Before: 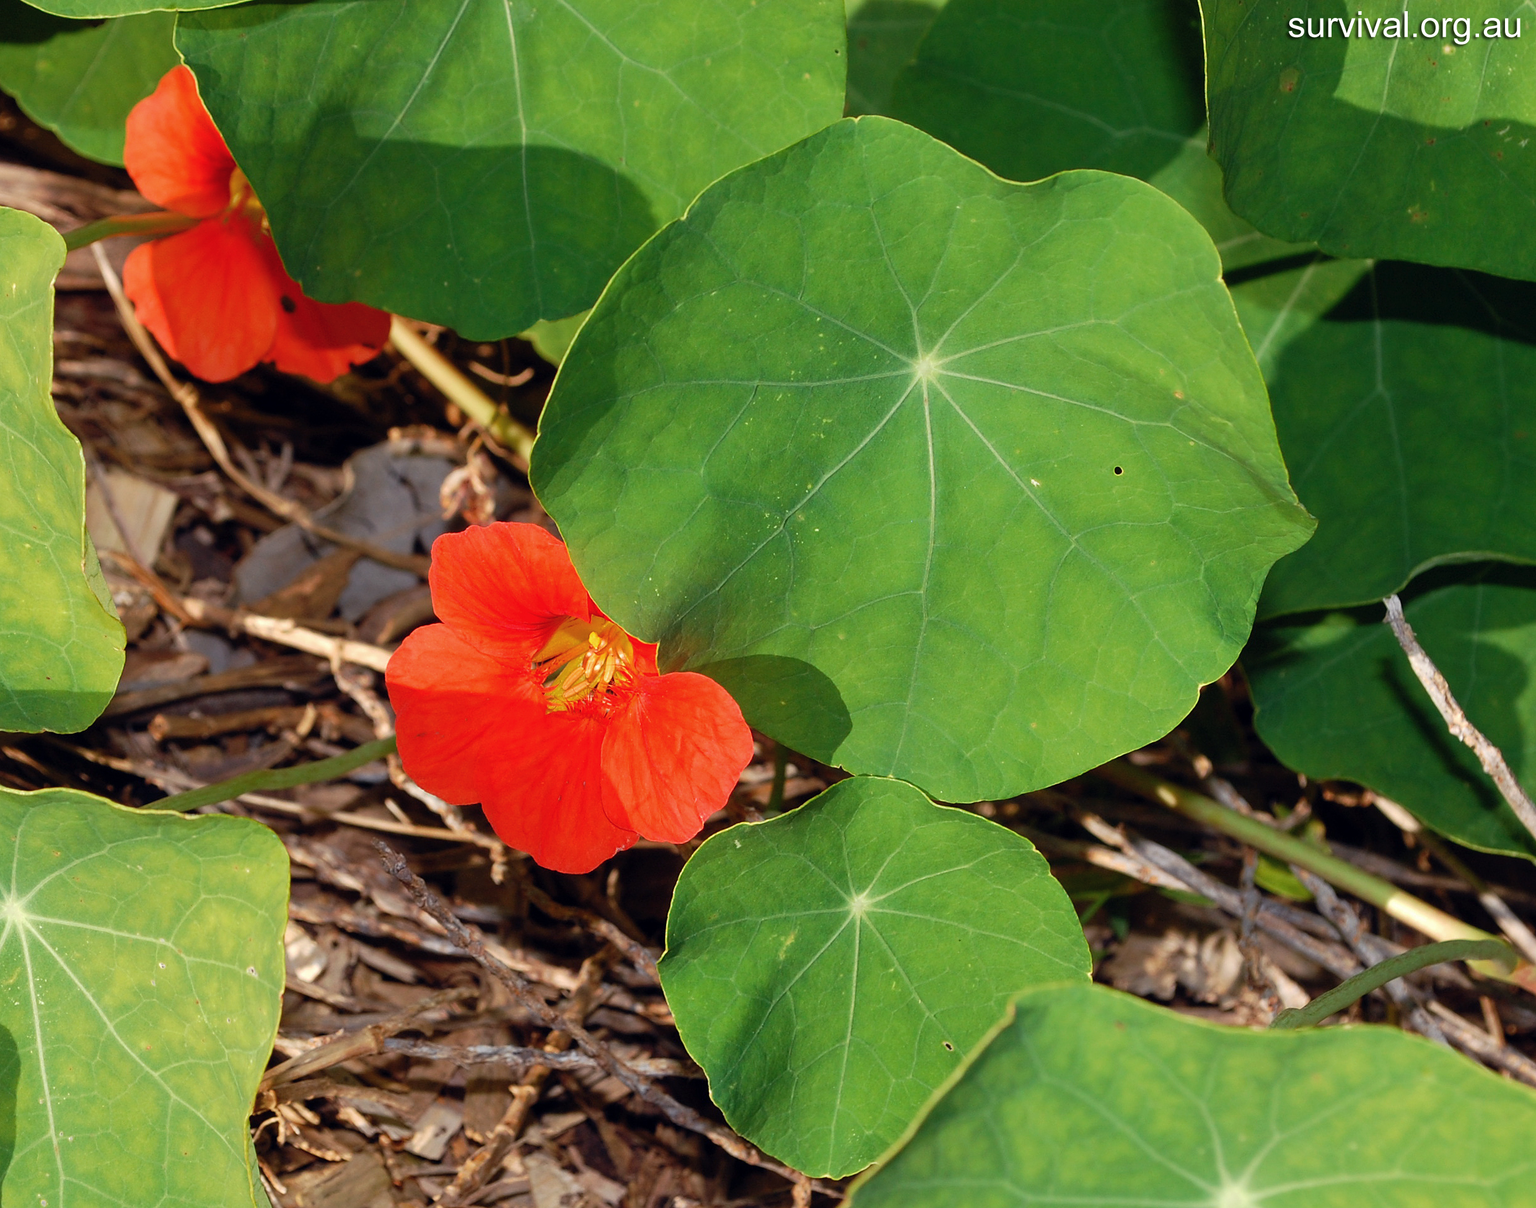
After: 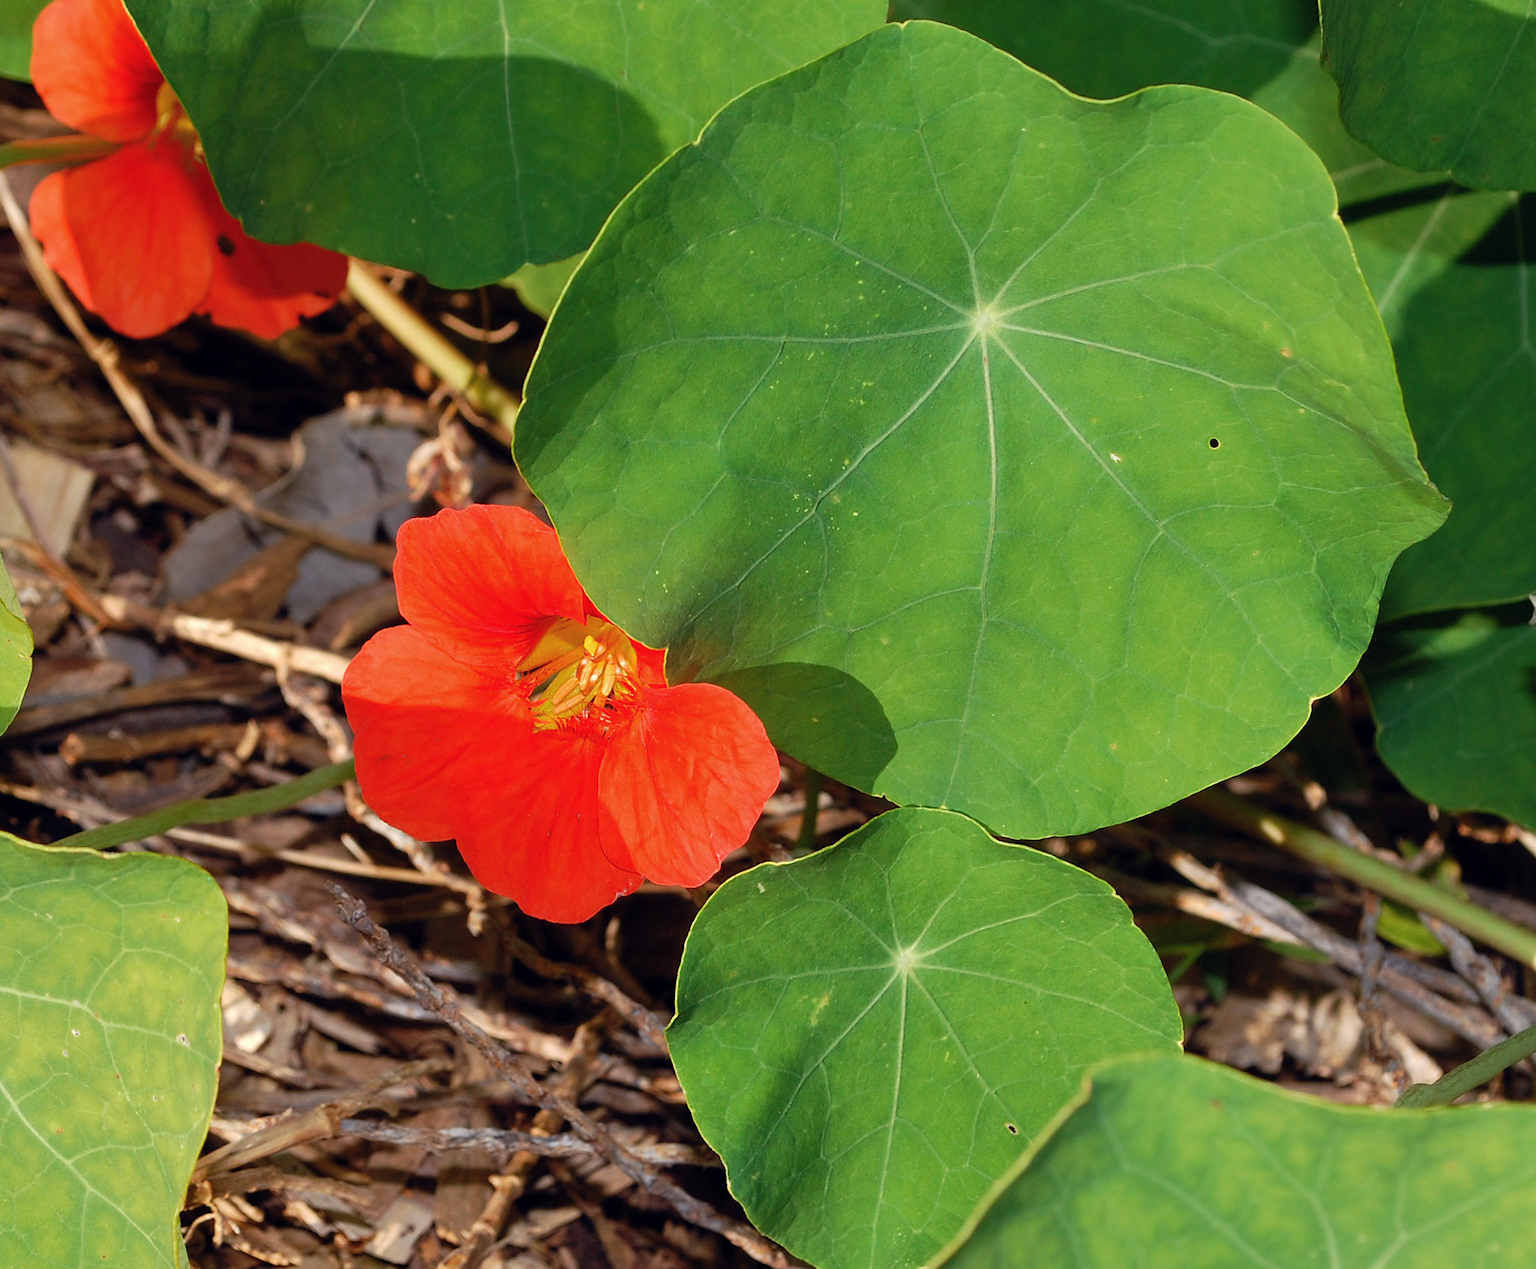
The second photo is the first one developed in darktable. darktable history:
shadows and highlights: shadows 20.55, highlights -20.99, soften with gaussian
crop: left 6.446%, top 8.188%, right 9.538%, bottom 3.548%
